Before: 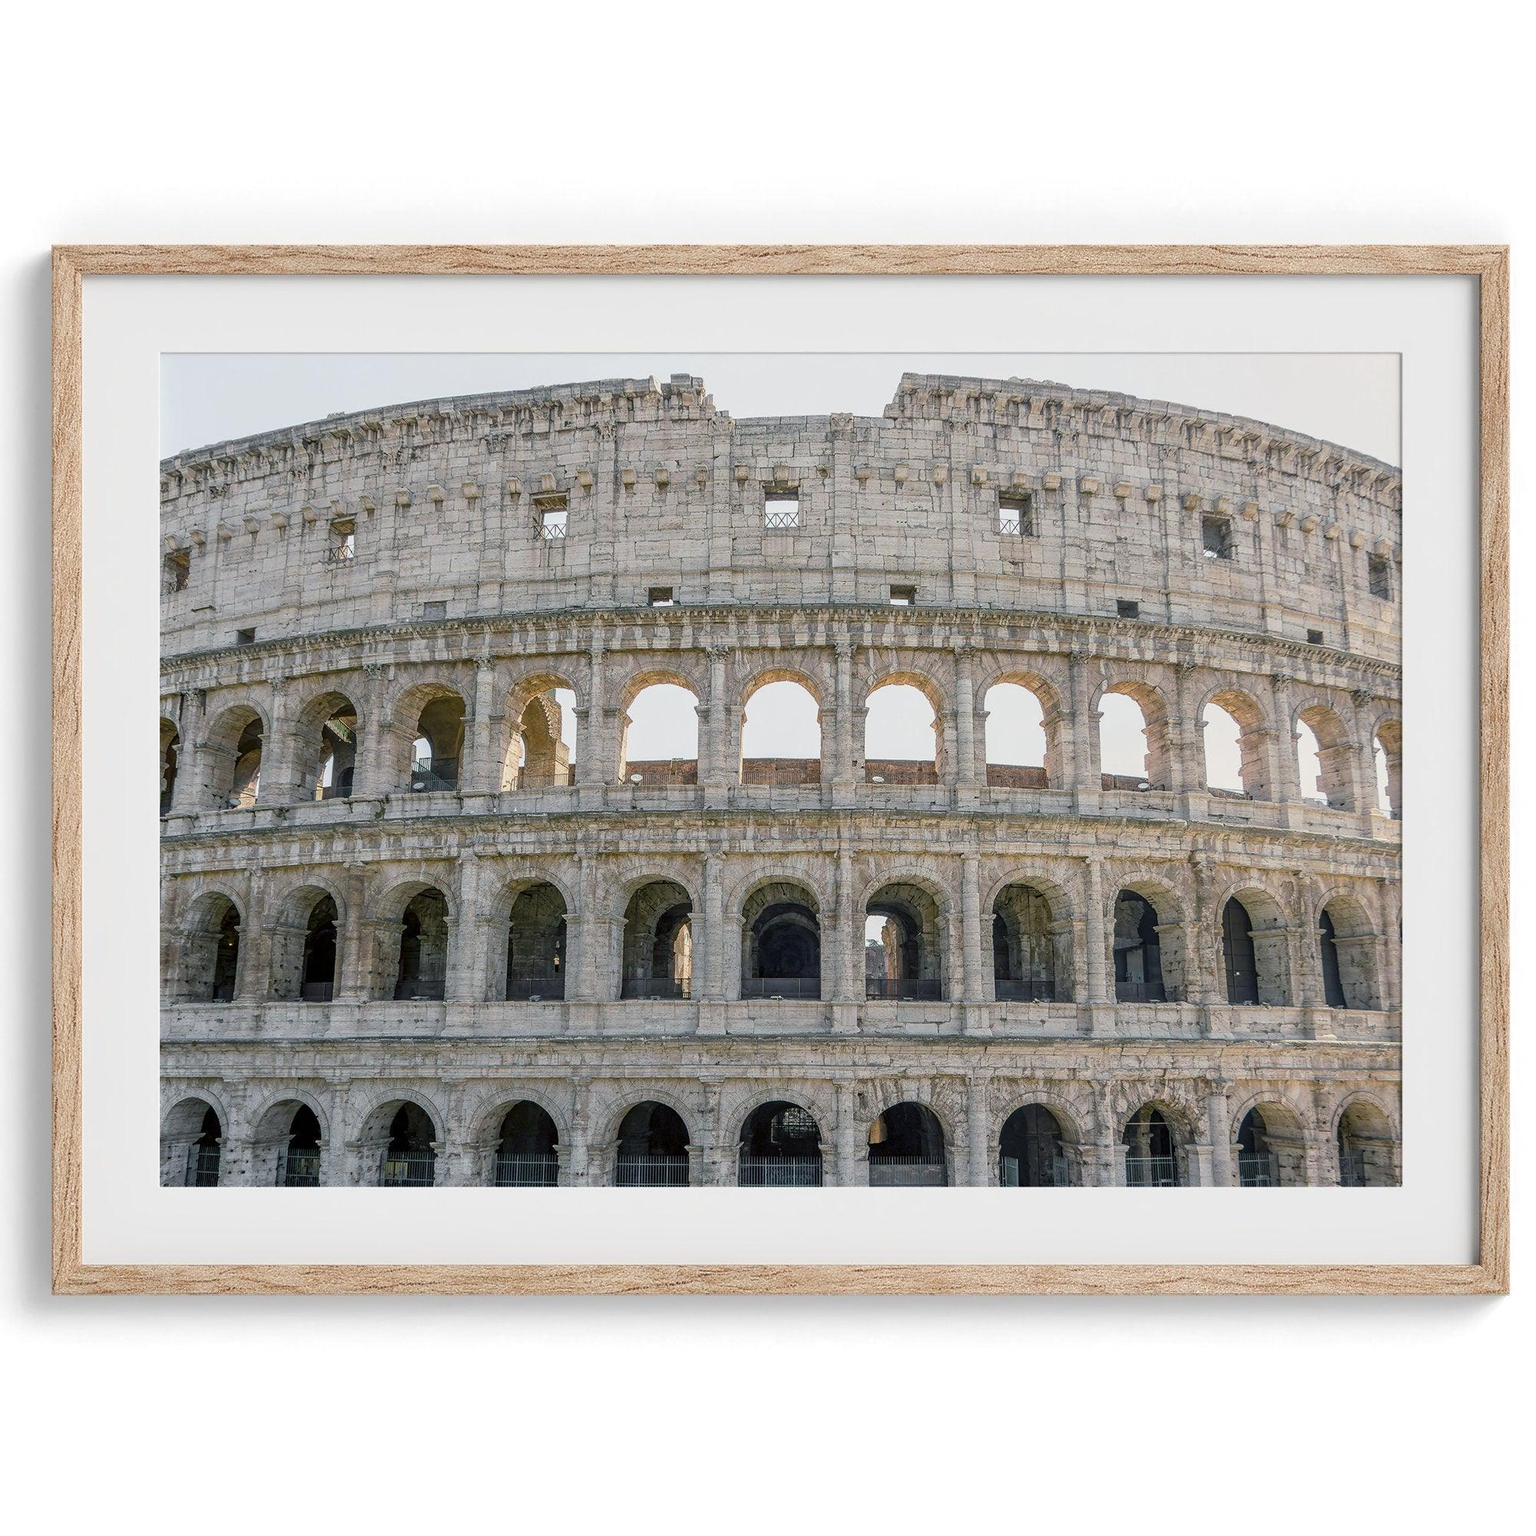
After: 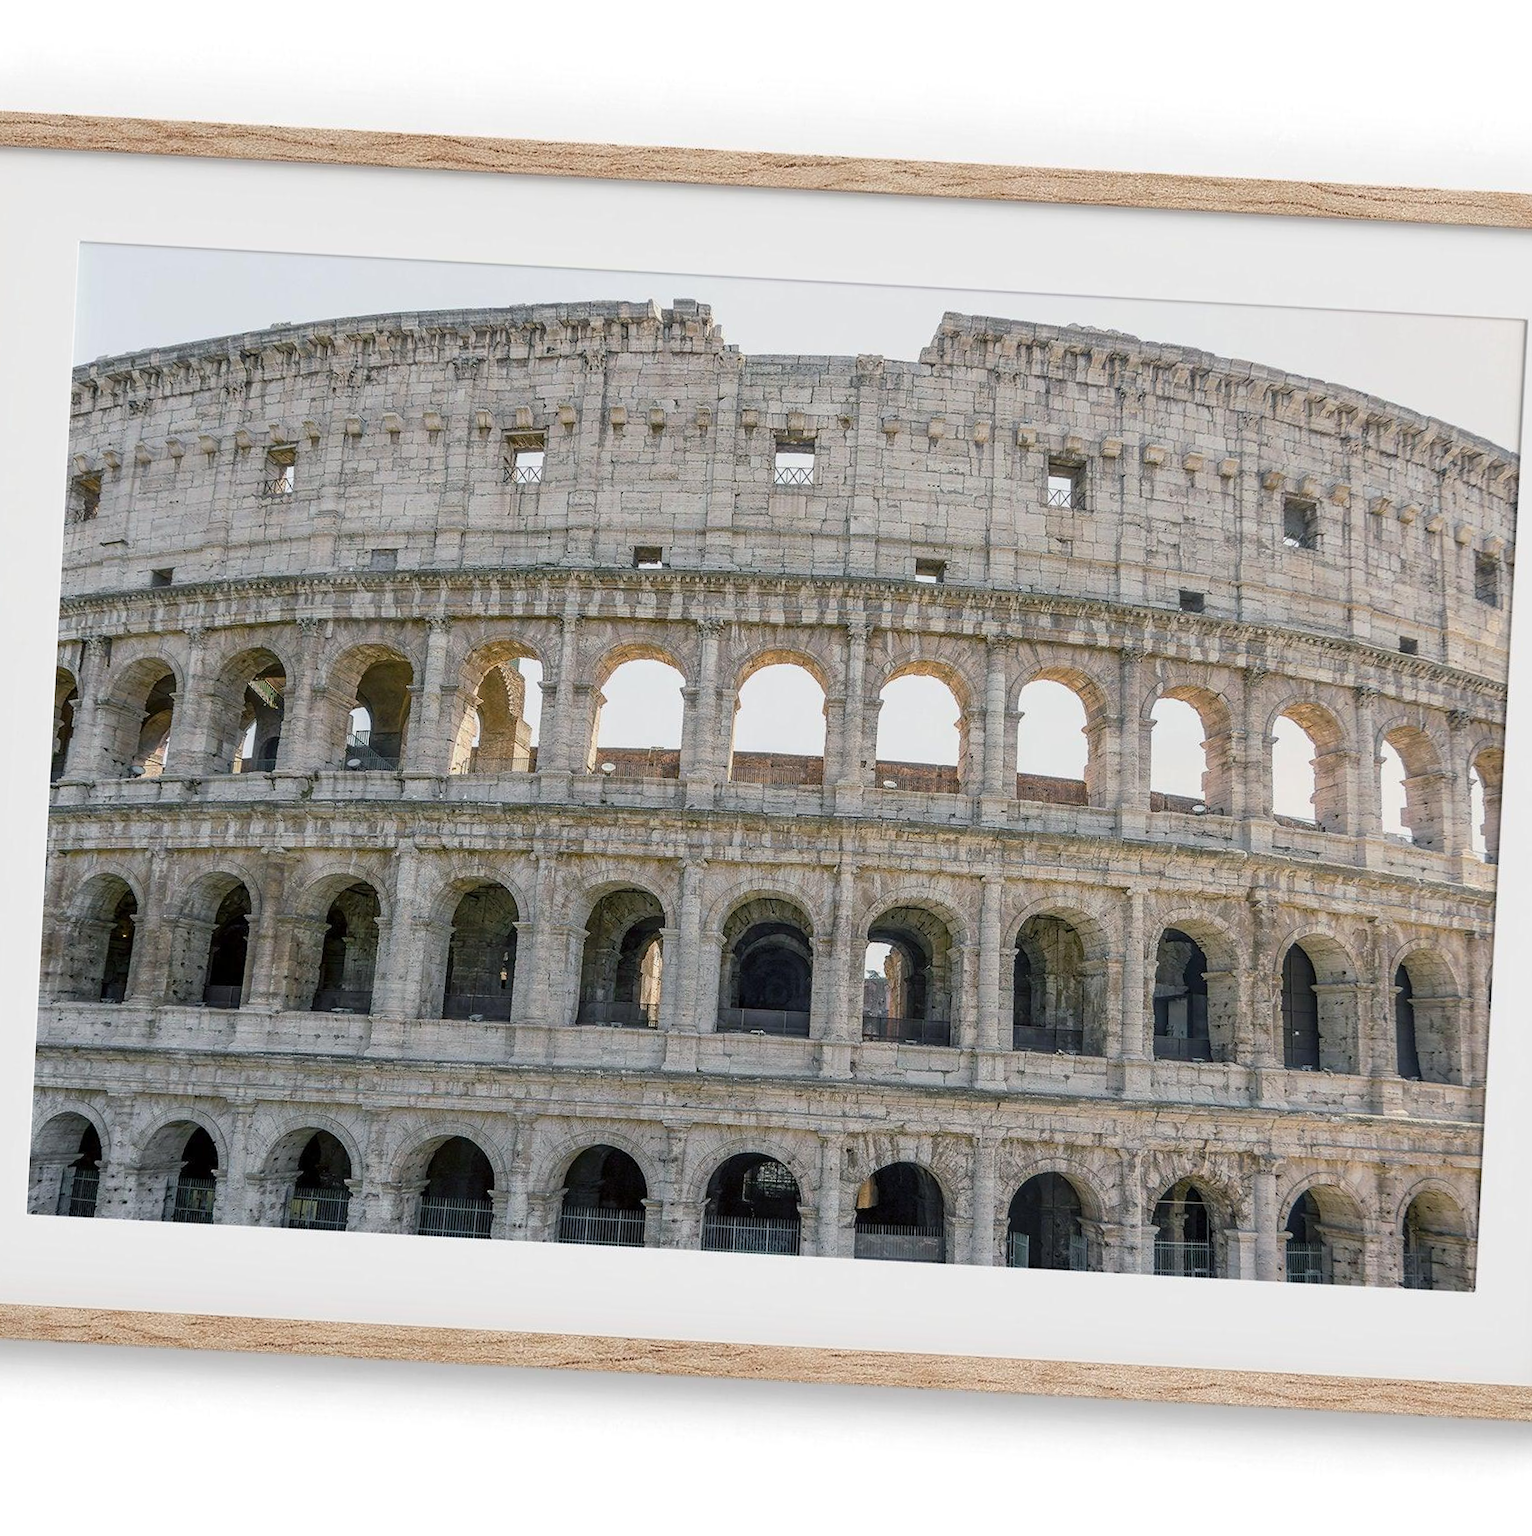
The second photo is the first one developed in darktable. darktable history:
crop and rotate: angle -3.09°, left 5.31%, top 5.212%, right 4.702%, bottom 4.615%
